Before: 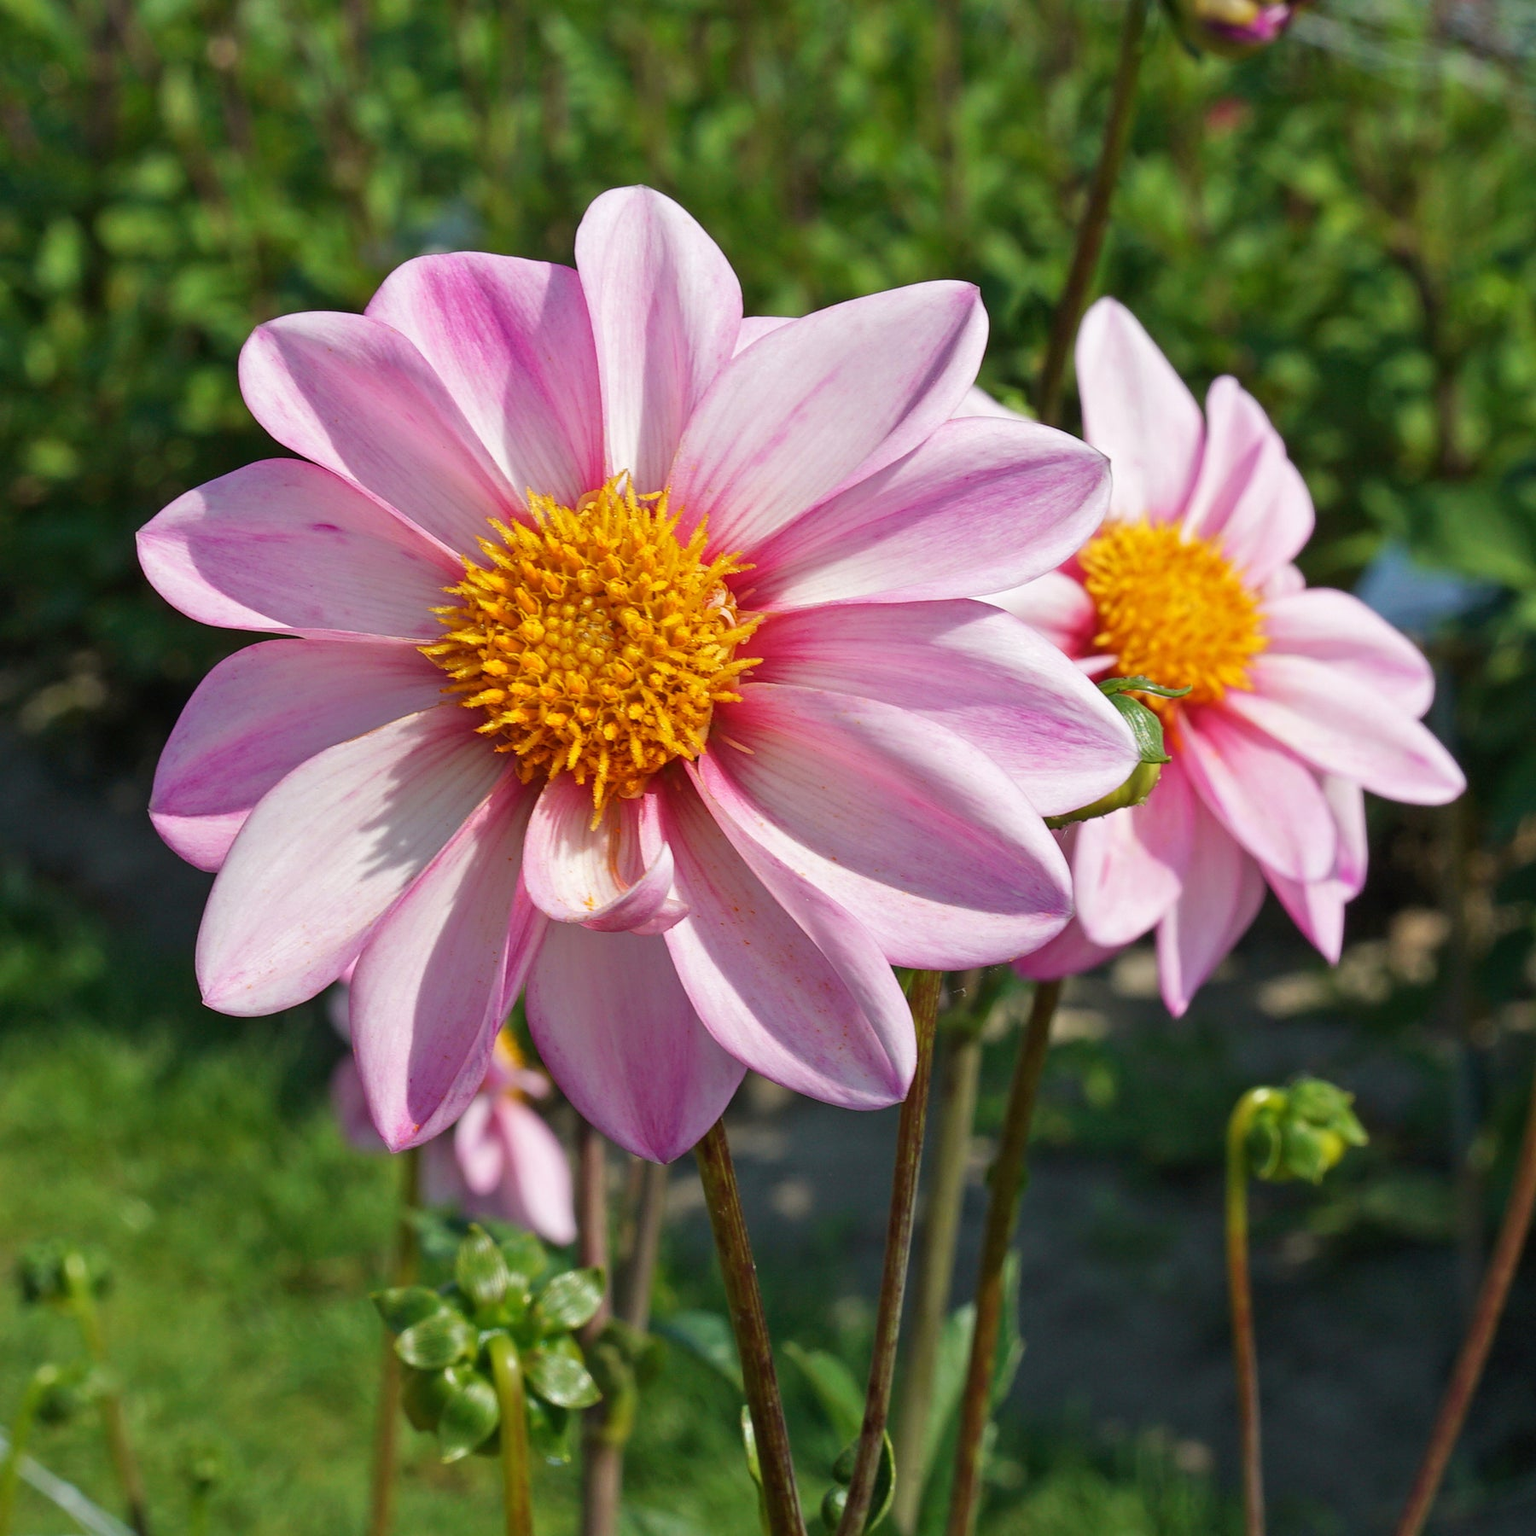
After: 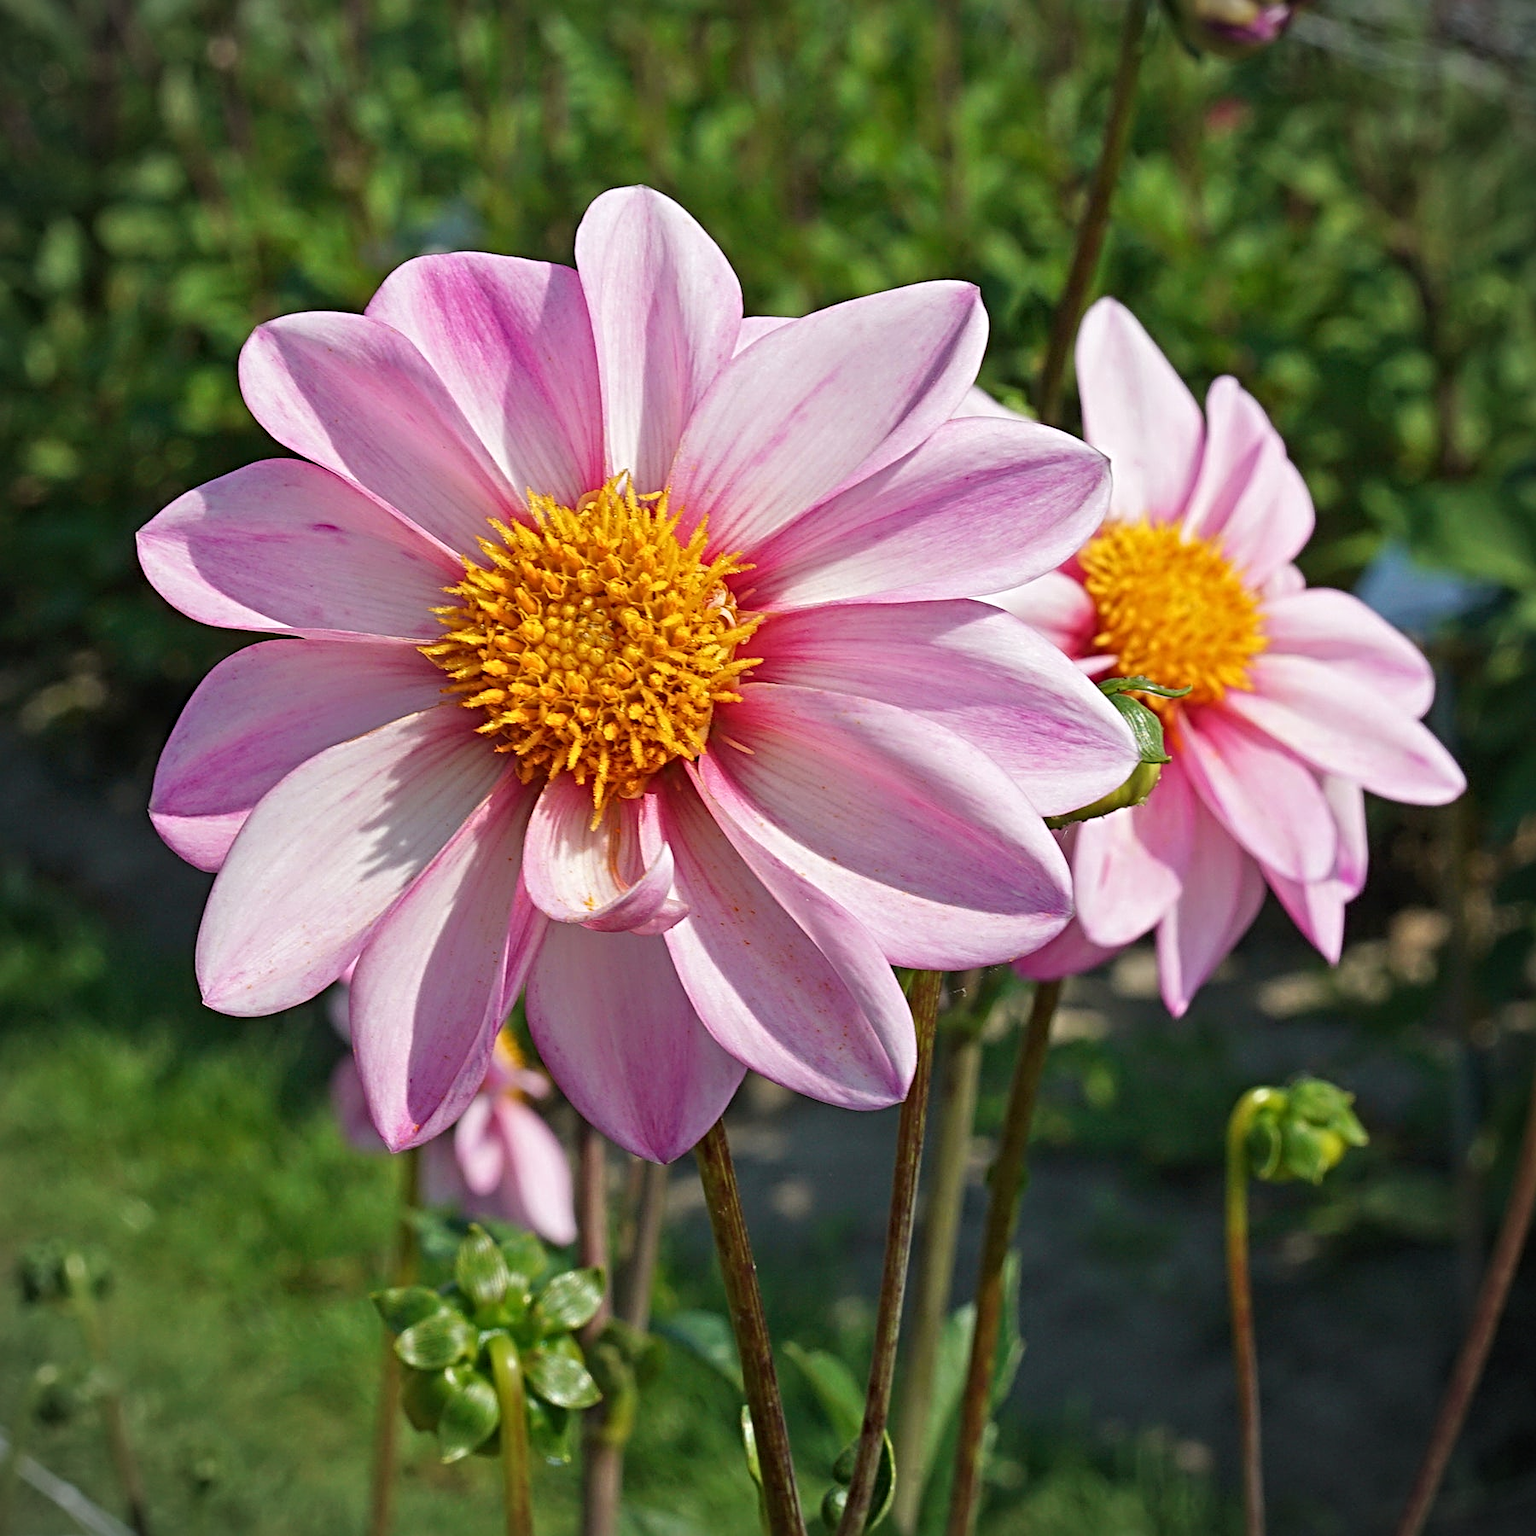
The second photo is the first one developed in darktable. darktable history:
vignetting: fall-off start 91.19%
sharpen: radius 4.883
